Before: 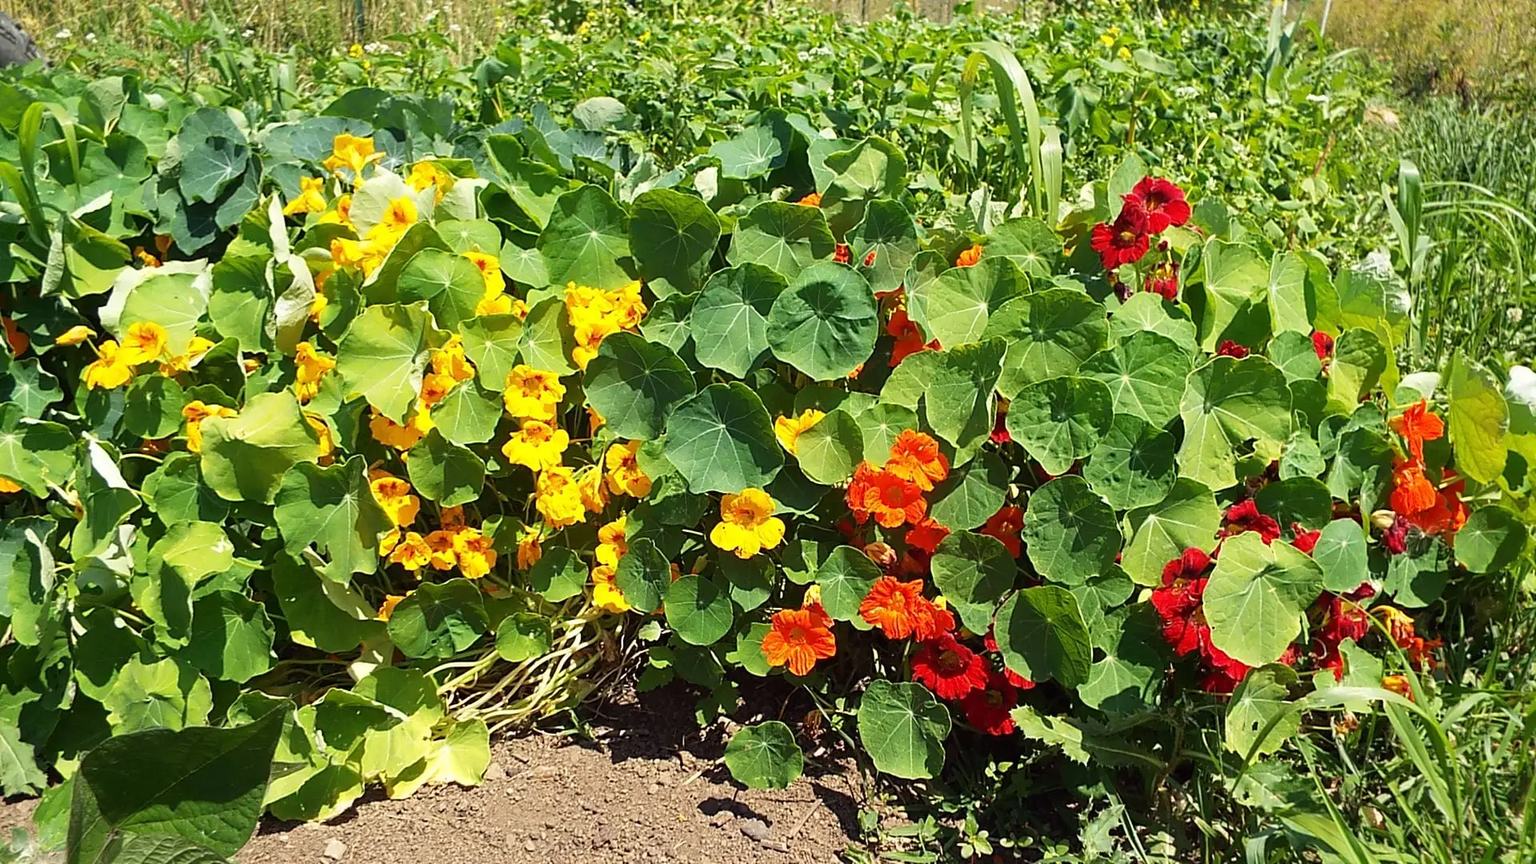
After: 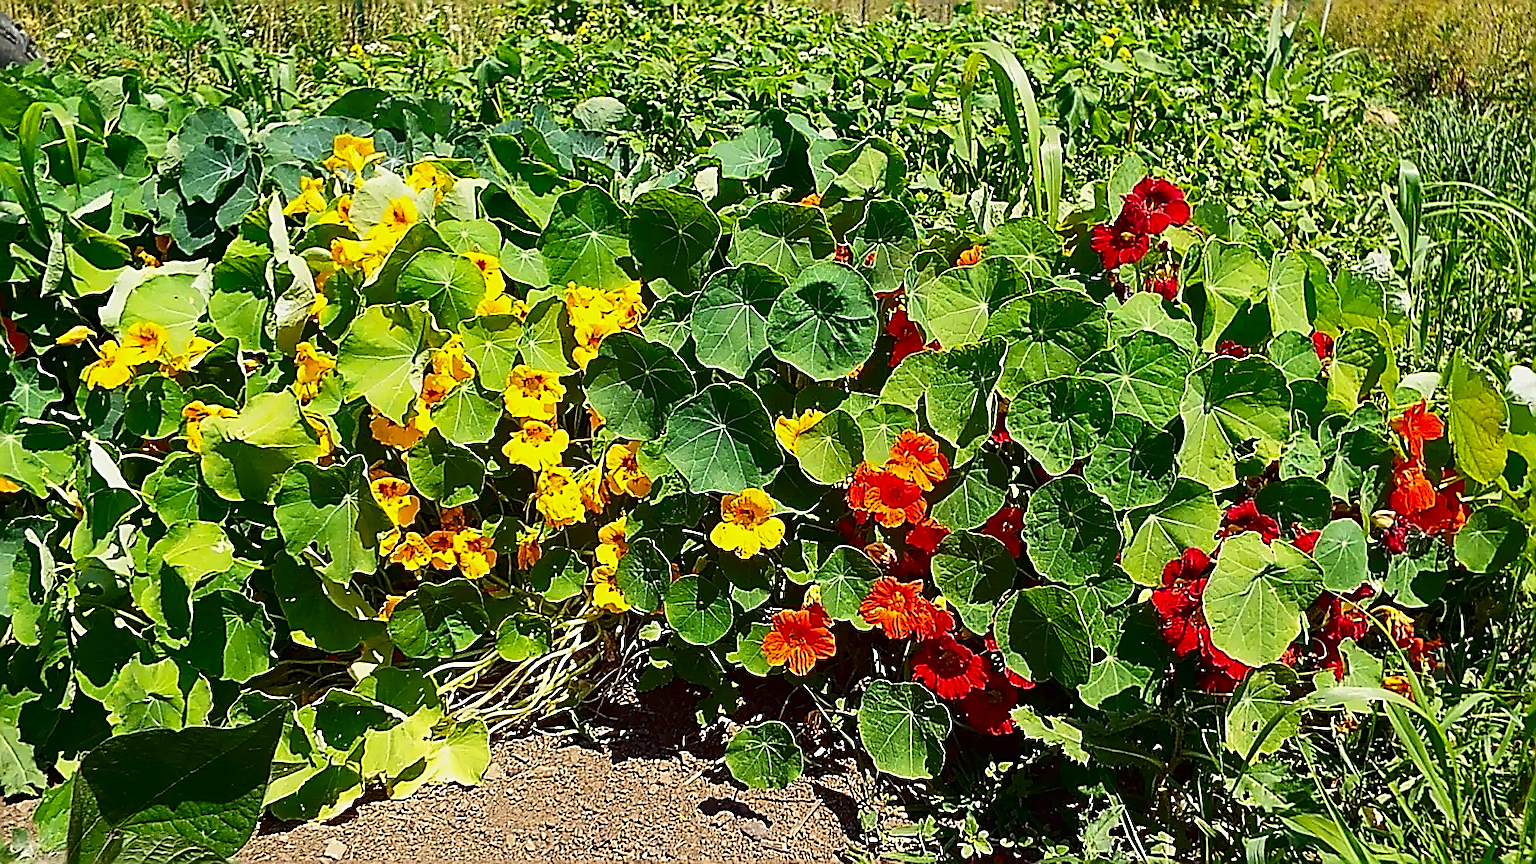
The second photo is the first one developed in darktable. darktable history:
contrast brightness saturation: contrast 0.19, brightness -0.11, saturation 0.21
color balance rgb: contrast -10%
sharpen: amount 2
